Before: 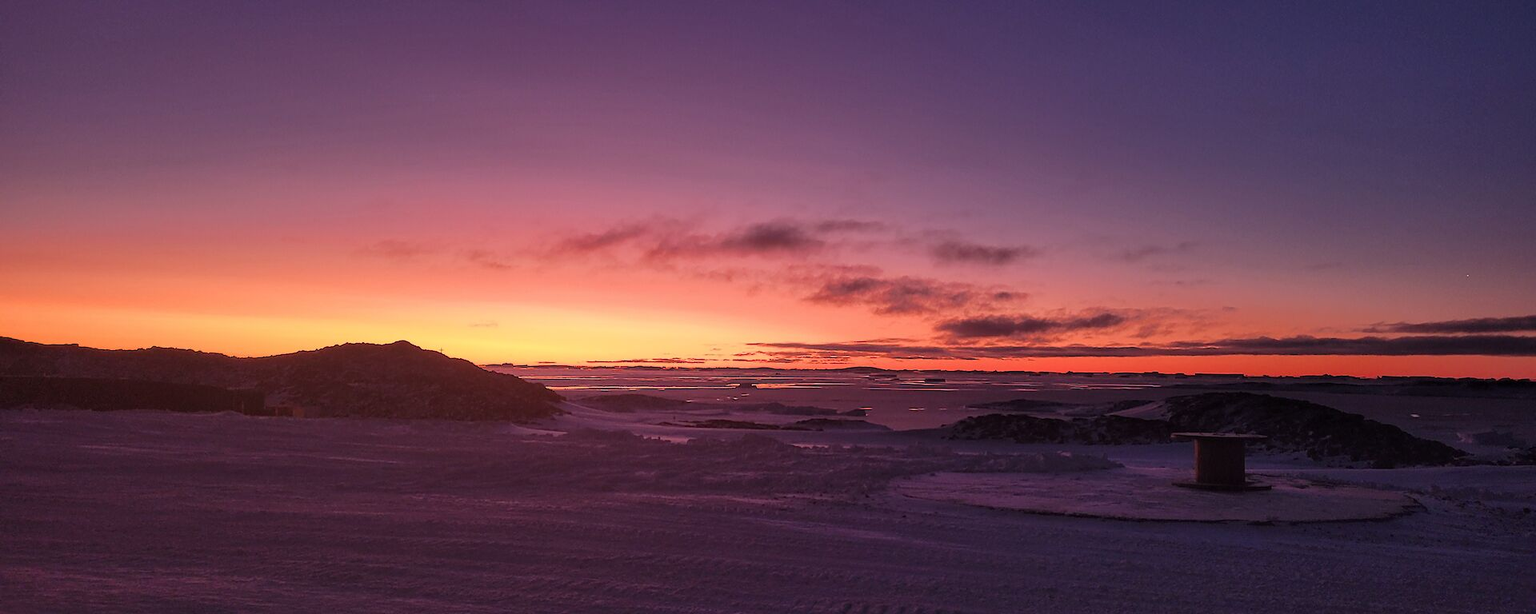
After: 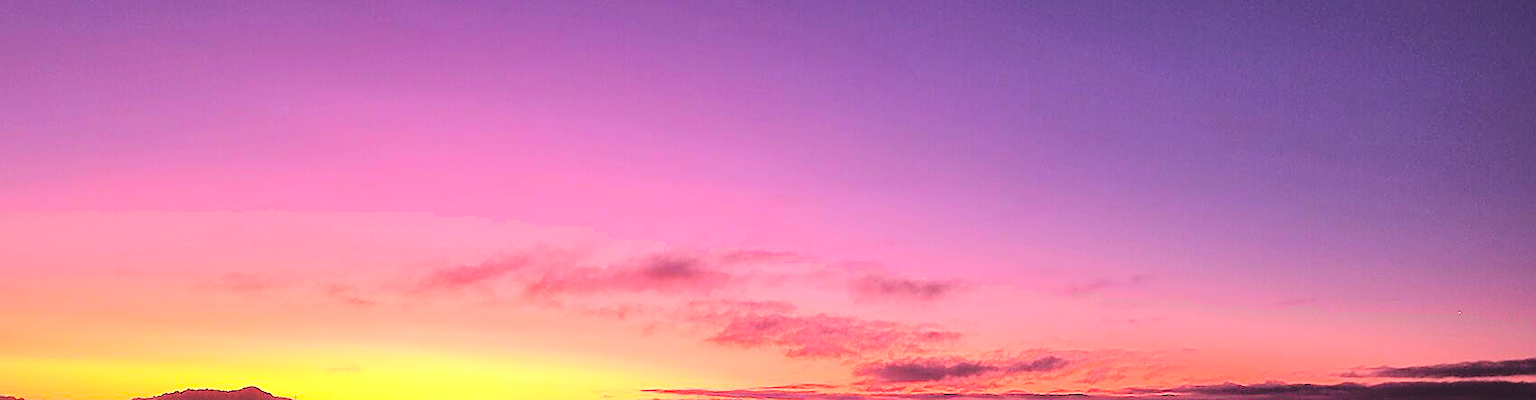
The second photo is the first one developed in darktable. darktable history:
tone curve: curves: ch0 [(0, 0) (0.003, 0.001) (0.011, 0.006) (0.025, 0.012) (0.044, 0.018) (0.069, 0.025) (0.1, 0.045) (0.136, 0.074) (0.177, 0.124) (0.224, 0.196) (0.277, 0.289) (0.335, 0.396) (0.399, 0.495) (0.468, 0.585) (0.543, 0.663) (0.623, 0.728) (0.709, 0.808) (0.801, 0.87) (0.898, 0.932) (1, 1)], color space Lab, linked channels, preserve colors none
crop and rotate: left 11.808%, bottom 42.558%
sharpen: on, module defaults
color correction: highlights b* -0.042
color balance rgb: power › luminance -7.585%, power › chroma 1.322%, power › hue 330.37°, global offset › luminance 0.774%, perceptual saturation grading › global saturation 0.445%, perceptual brilliance grading › global brilliance 11.479%, contrast -29.979%
tone equalizer: -8 EV -0.785 EV, -7 EV -0.708 EV, -6 EV -0.636 EV, -5 EV -0.42 EV, -3 EV 0.376 EV, -2 EV 0.6 EV, -1 EV 0.688 EV, +0 EV 0.741 EV, mask exposure compensation -0.492 EV
color zones: curves: ch0 [(0.224, 0.526) (0.75, 0.5)]; ch1 [(0.055, 0.526) (0.224, 0.761) (0.377, 0.526) (0.75, 0.5)]
